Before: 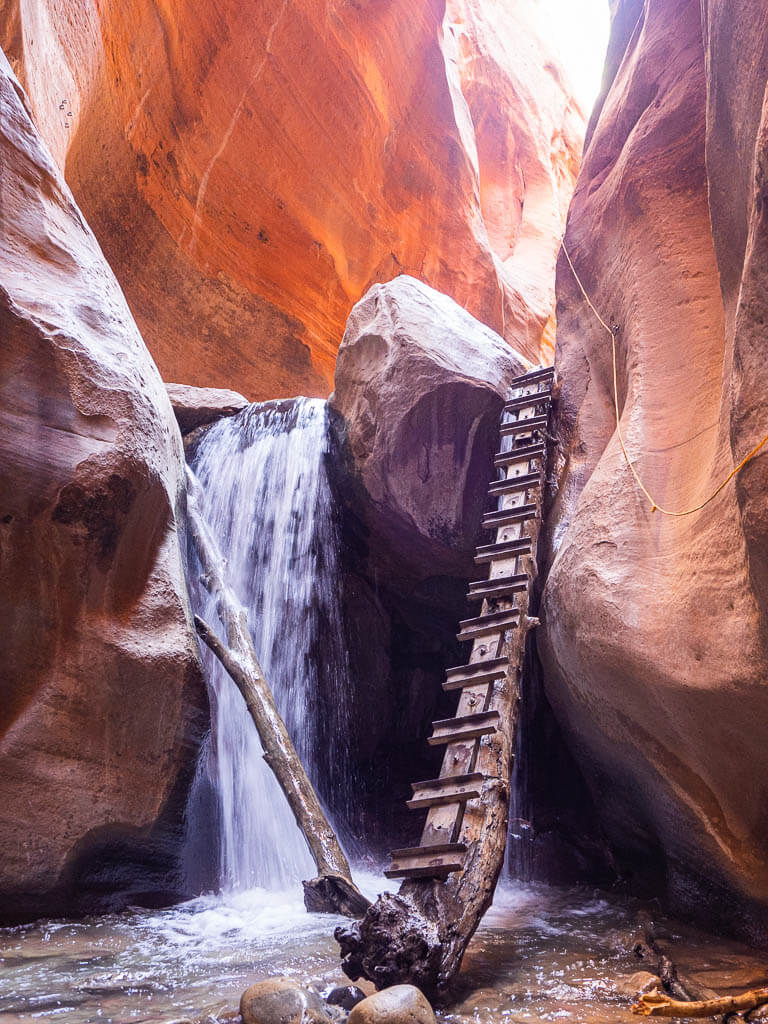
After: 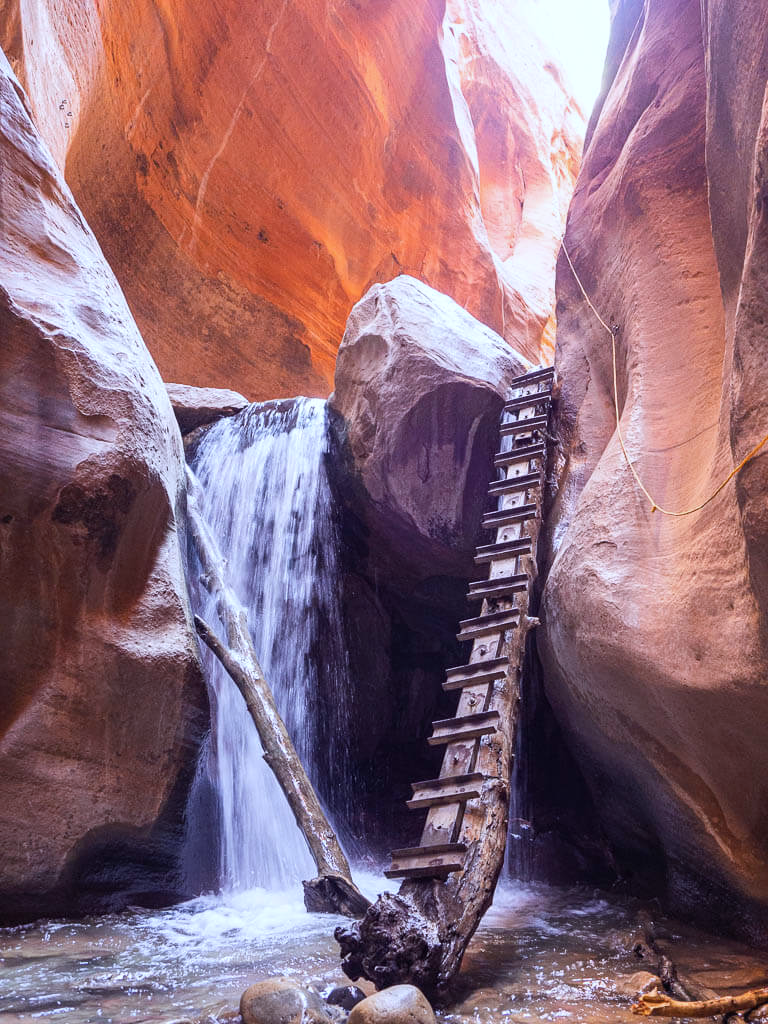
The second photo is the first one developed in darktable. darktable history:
white balance: red 1.009, blue 0.985
color calibration: x 0.37, y 0.382, temperature 4313.32 K
